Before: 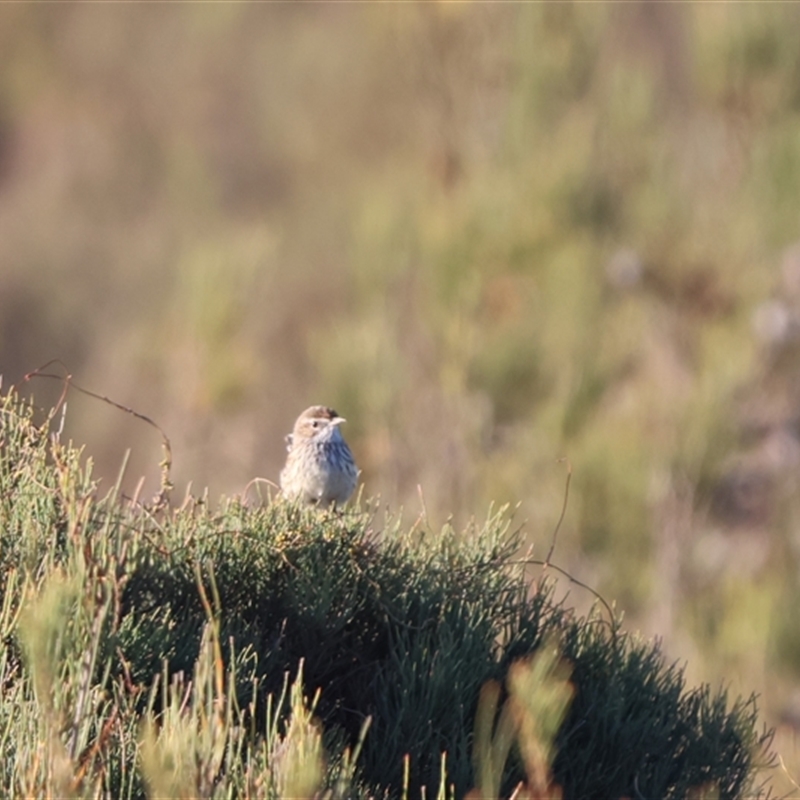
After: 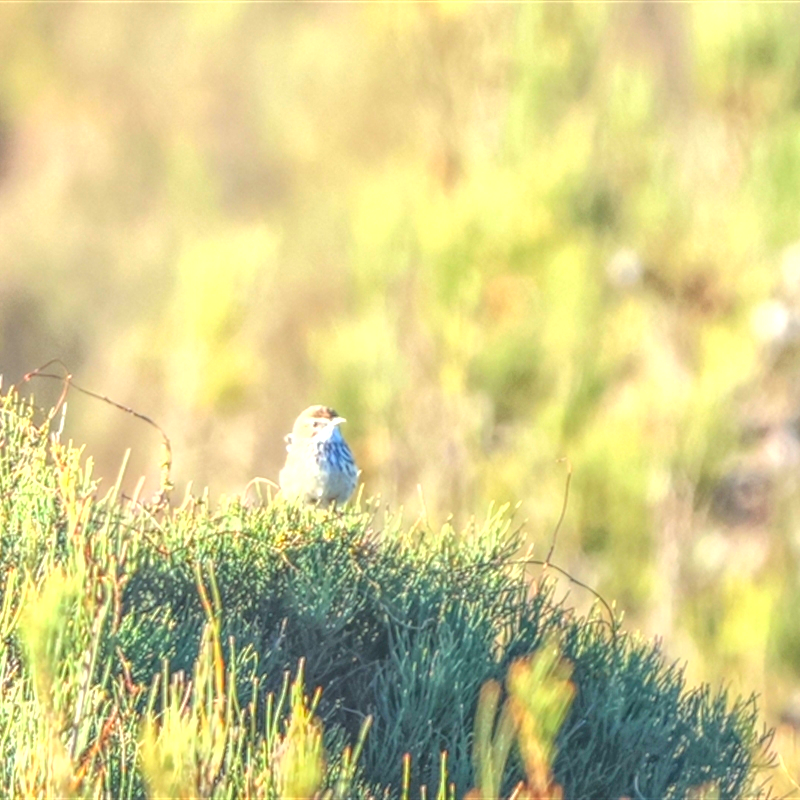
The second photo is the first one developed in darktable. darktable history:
local contrast: highlights 20%, shadows 31%, detail 201%, midtone range 0.2
color correction: highlights a* -7.55, highlights b* 1.6, shadows a* -3.43, saturation 1.45
contrast brightness saturation: contrast 0.137, brightness 0.207
exposure: black level correction 0, exposure 1.104 EV, compensate exposure bias true, compensate highlight preservation false
levels: levels [0, 0.499, 1]
